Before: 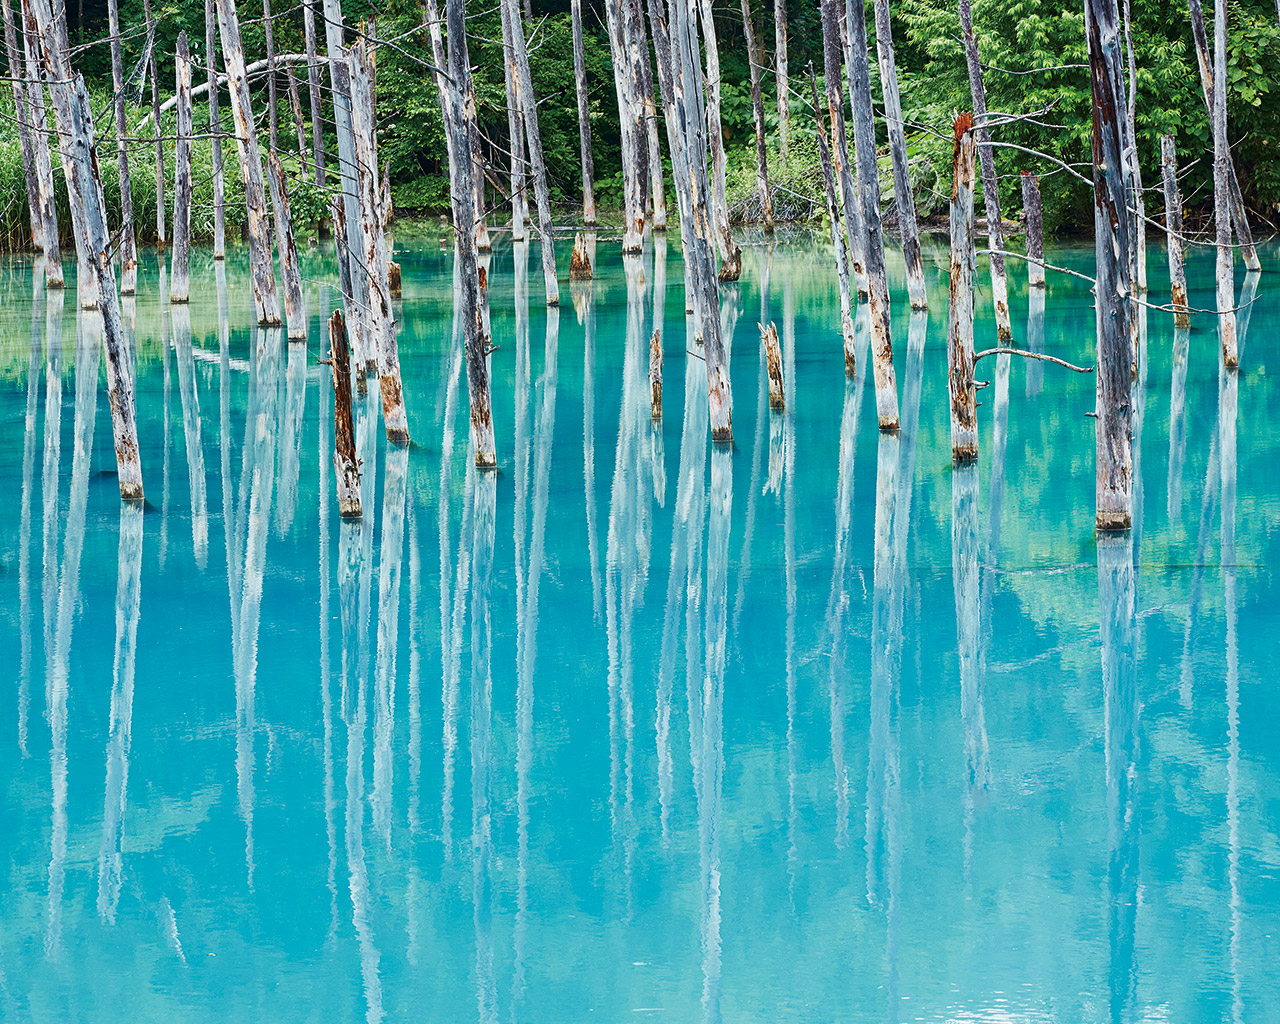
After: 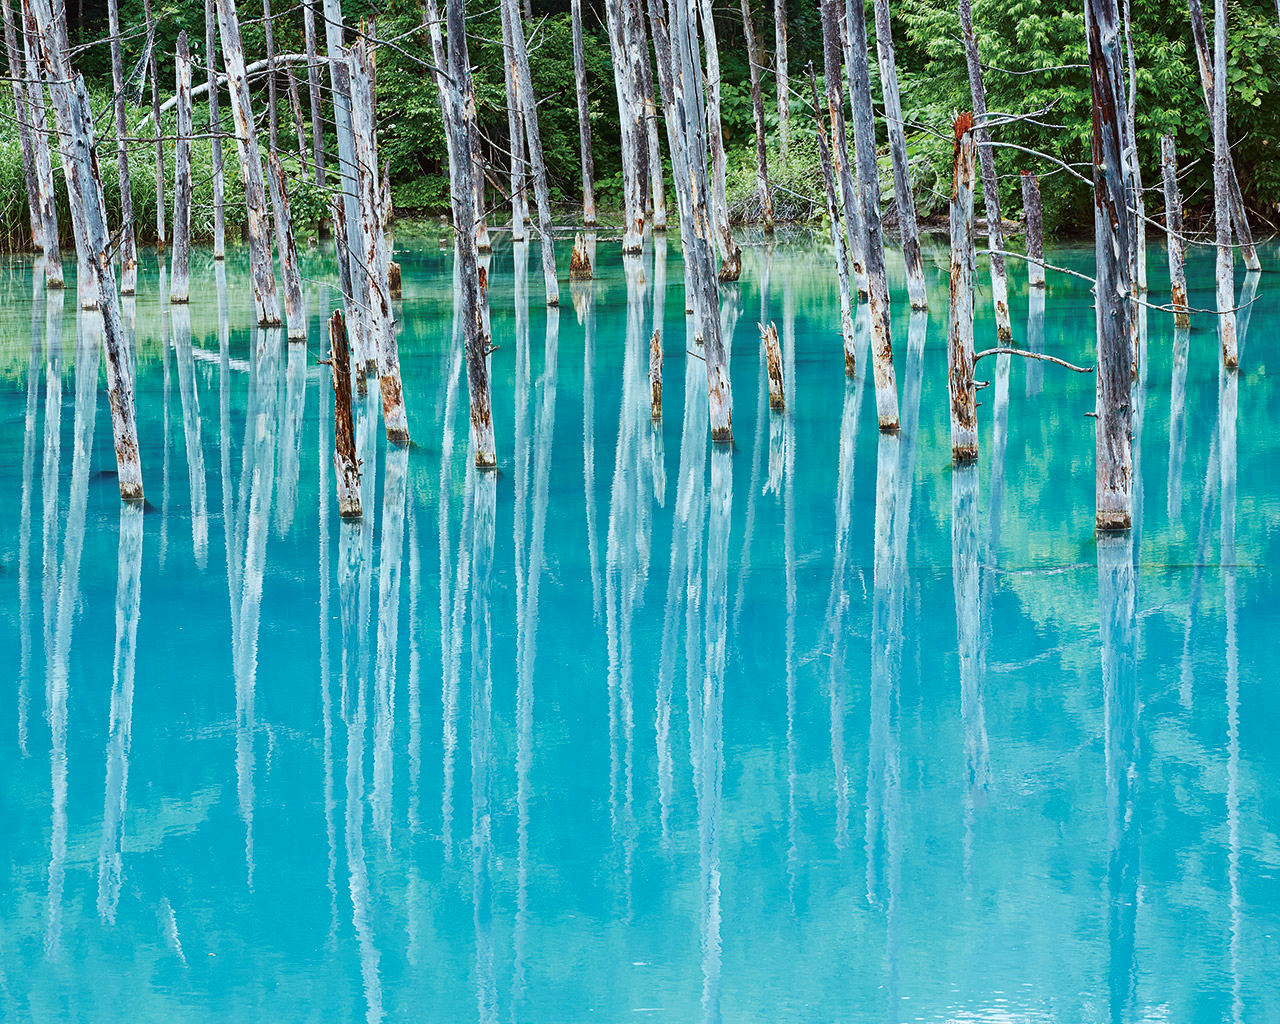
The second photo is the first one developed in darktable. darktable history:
exposure: compensate highlight preservation false
color correction: highlights a* -3.28, highlights b* -6.24, shadows a* 3.1, shadows b* 5.19
